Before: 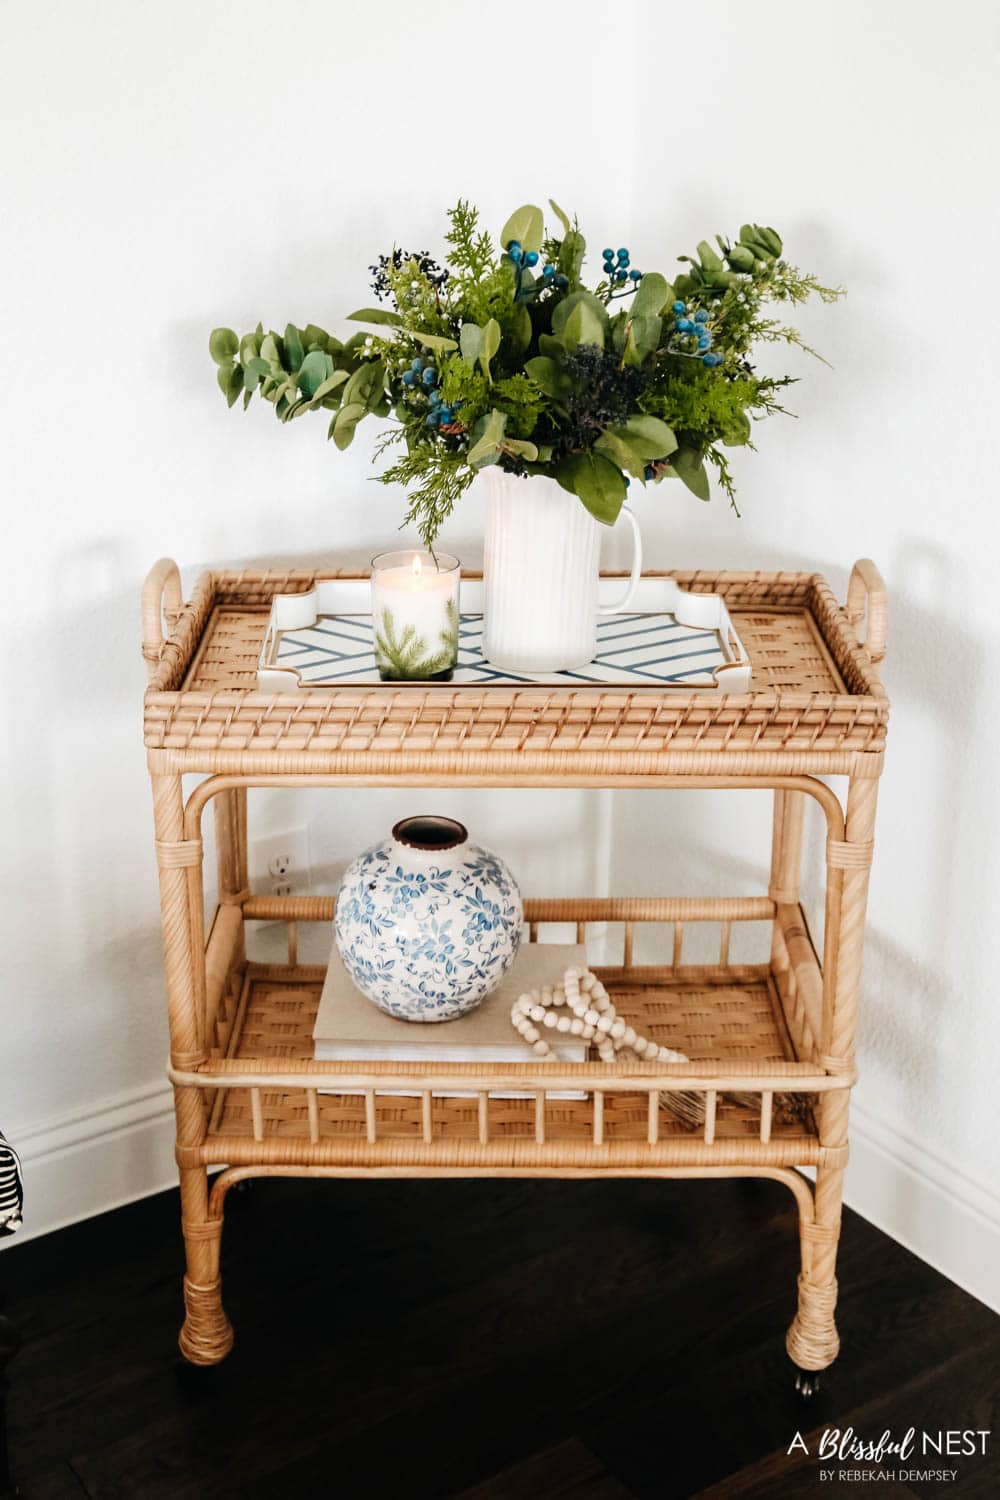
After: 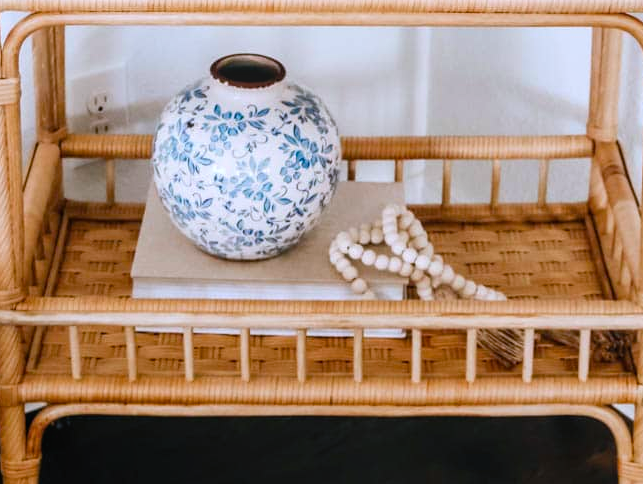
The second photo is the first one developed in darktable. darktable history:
local contrast: detail 109%
crop: left 18.212%, top 50.865%, right 17.448%, bottom 16.857%
tone equalizer: on, module defaults
color balance rgb: shadows lift › chroma 2.047%, shadows lift › hue 219.74°, perceptual saturation grading › global saturation 25.562%
color calibration: illuminant as shot in camera, x 0.366, y 0.379, temperature 4426.16 K
exposure: black level correction 0.001, compensate highlight preservation false
